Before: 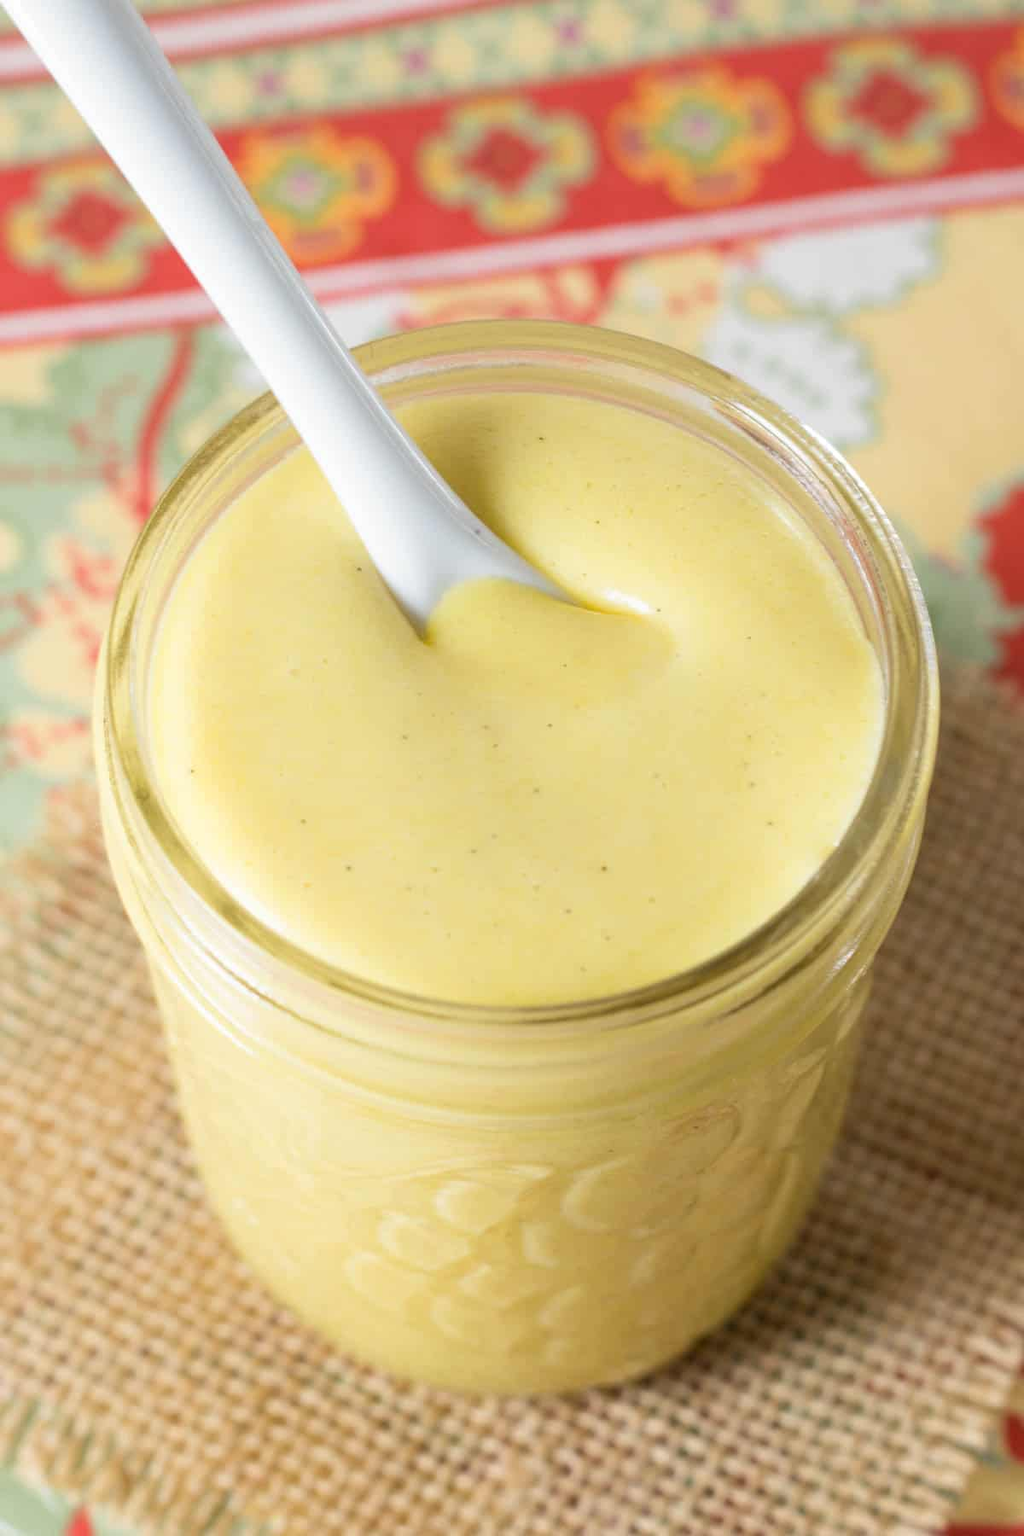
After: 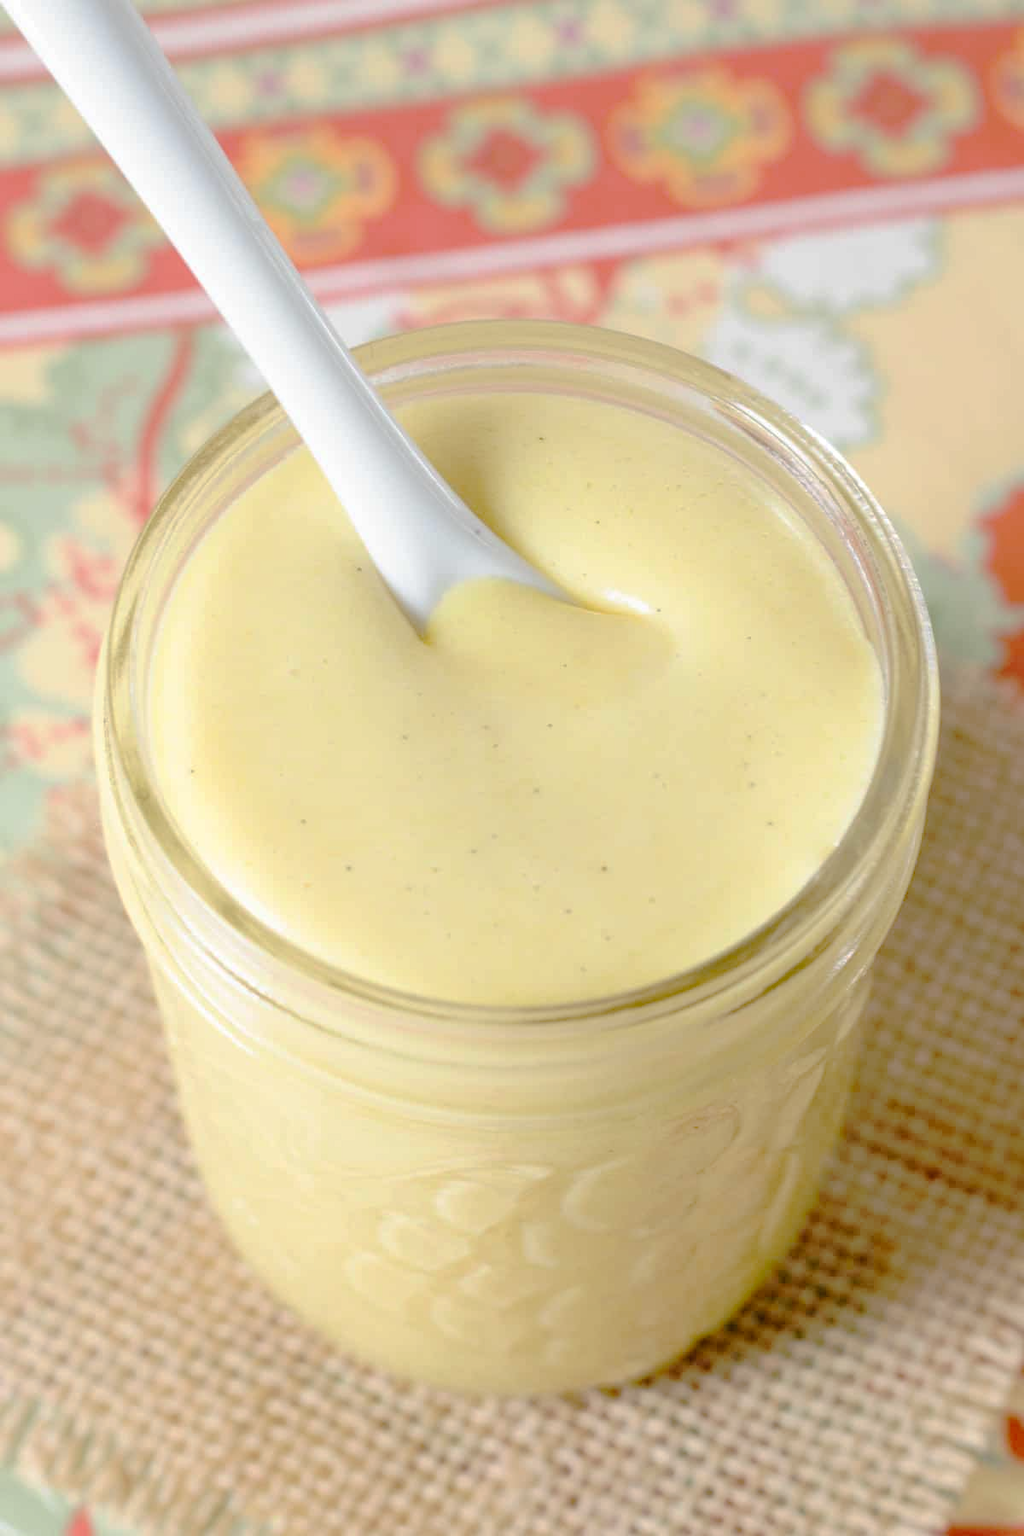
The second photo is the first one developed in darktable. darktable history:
tone curve: curves: ch0 [(0, 0) (0.003, 0.019) (0.011, 0.019) (0.025, 0.023) (0.044, 0.032) (0.069, 0.046) (0.1, 0.073) (0.136, 0.129) (0.177, 0.207) (0.224, 0.295) (0.277, 0.394) (0.335, 0.48) (0.399, 0.524) (0.468, 0.575) (0.543, 0.628) (0.623, 0.684) (0.709, 0.739) (0.801, 0.808) (0.898, 0.9) (1, 1)], preserve colors none
